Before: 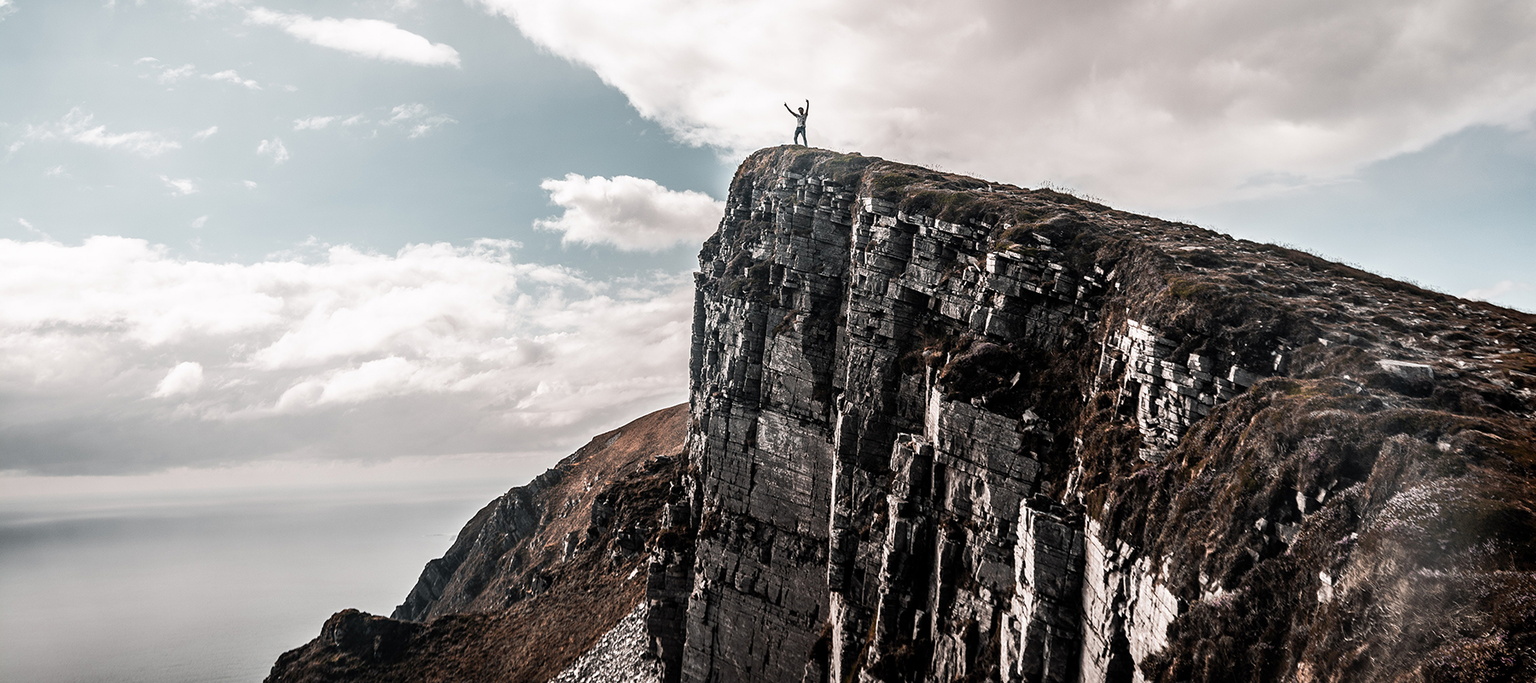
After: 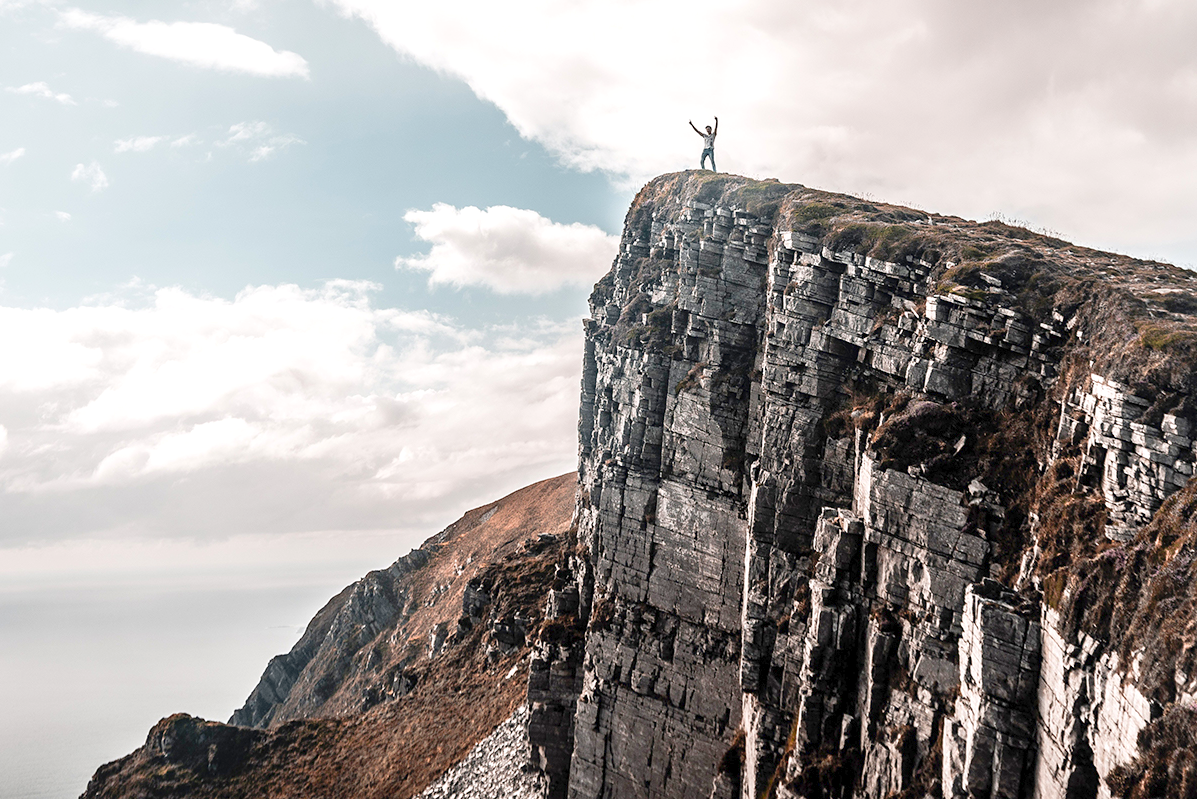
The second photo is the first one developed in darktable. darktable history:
crop and rotate: left 12.795%, right 20.668%
levels: levels [0, 0.397, 0.955]
